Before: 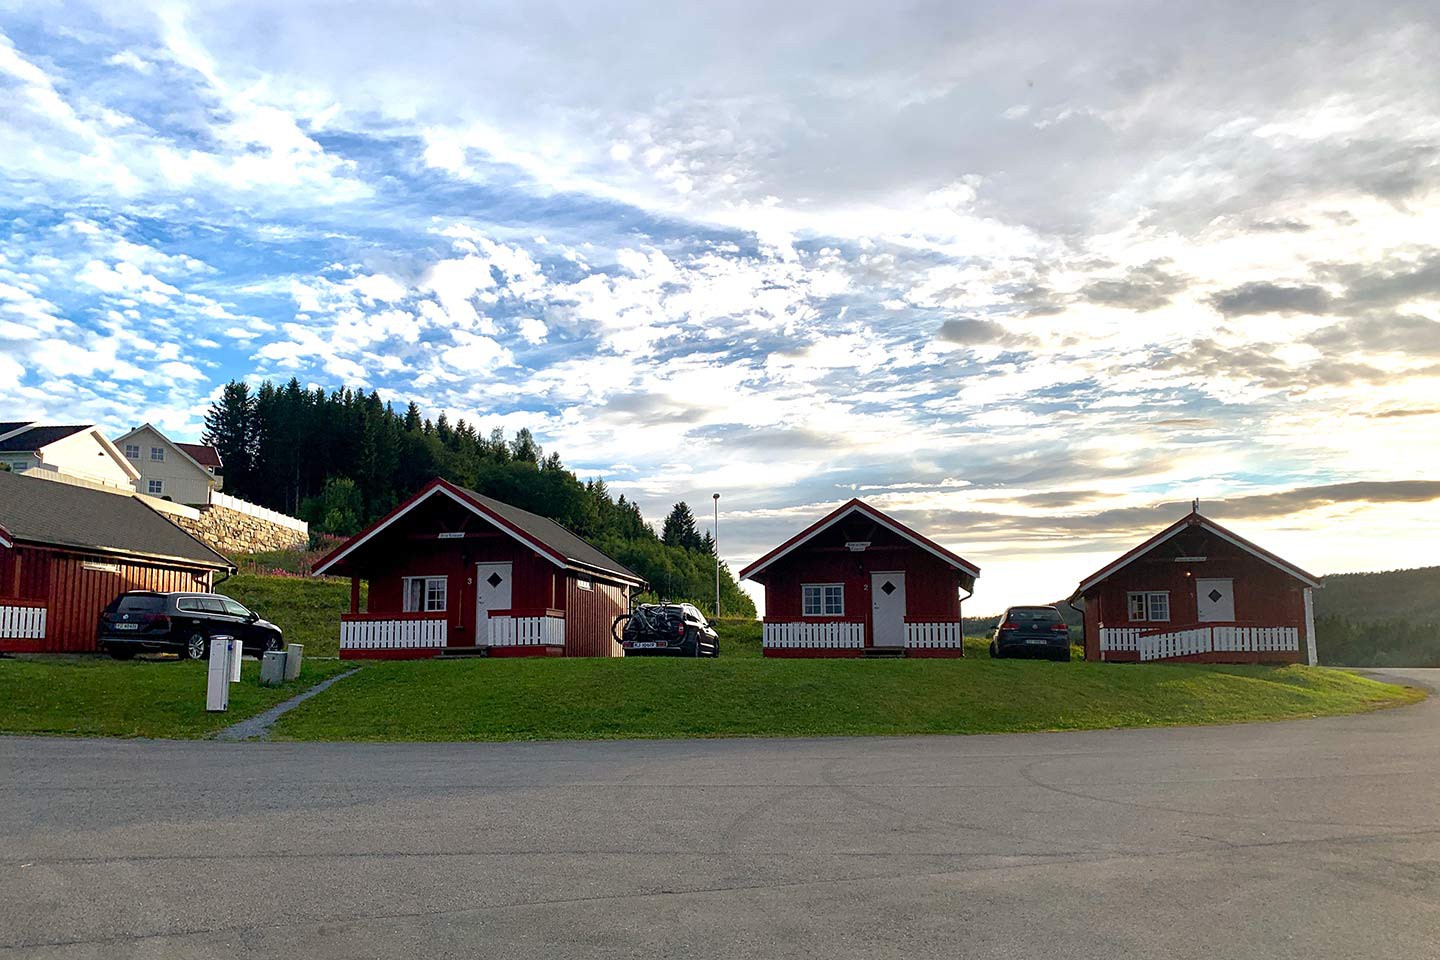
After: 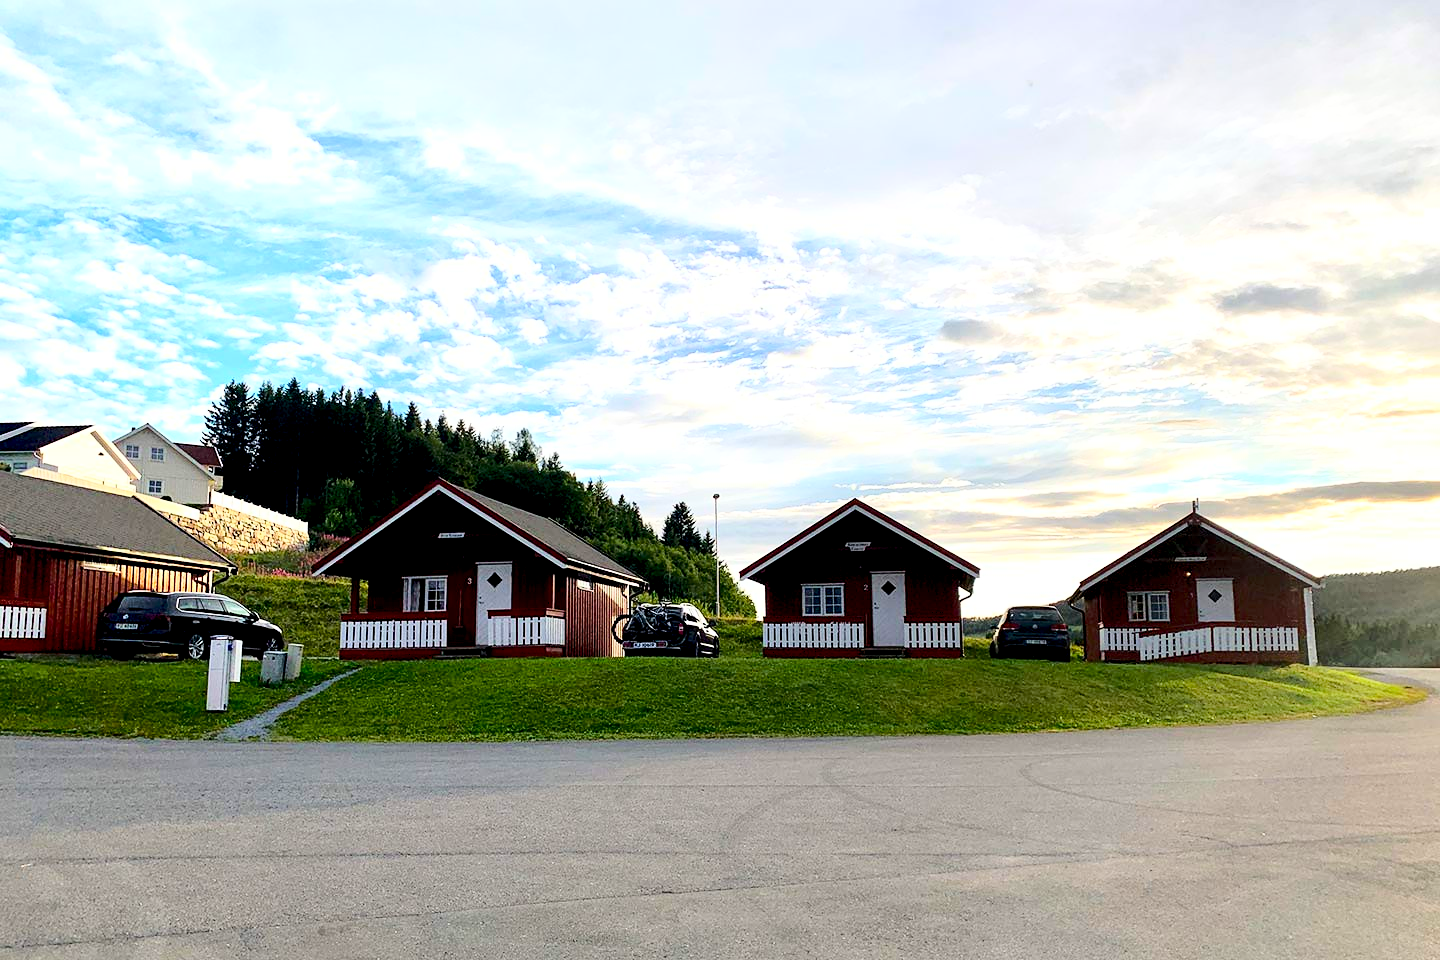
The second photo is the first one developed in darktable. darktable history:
base curve: curves: ch0 [(0, 0) (0.032, 0.037) (0.105, 0.228) (0.435, 0.76) (0.856, 0.983) (1, 1)]
exposure: black level correction 0.009, exposure 0.014 EV, compensate highlight preservation false
